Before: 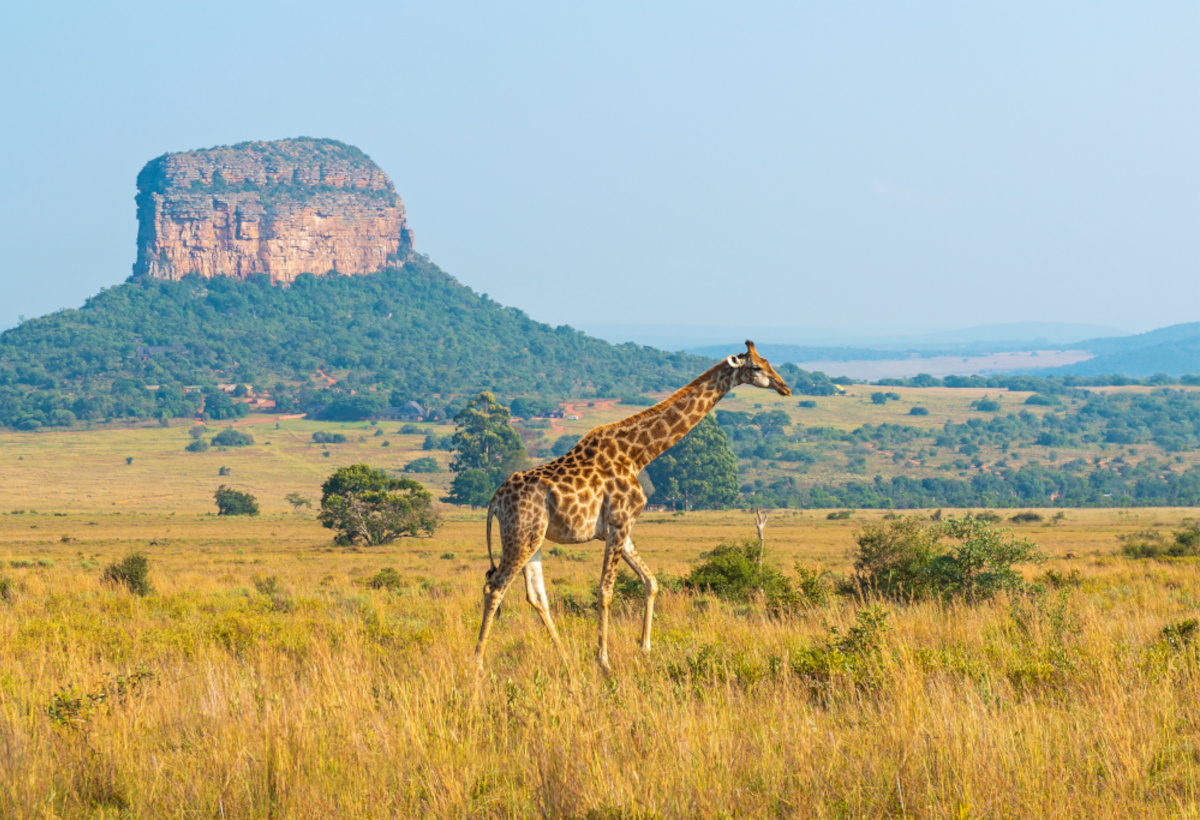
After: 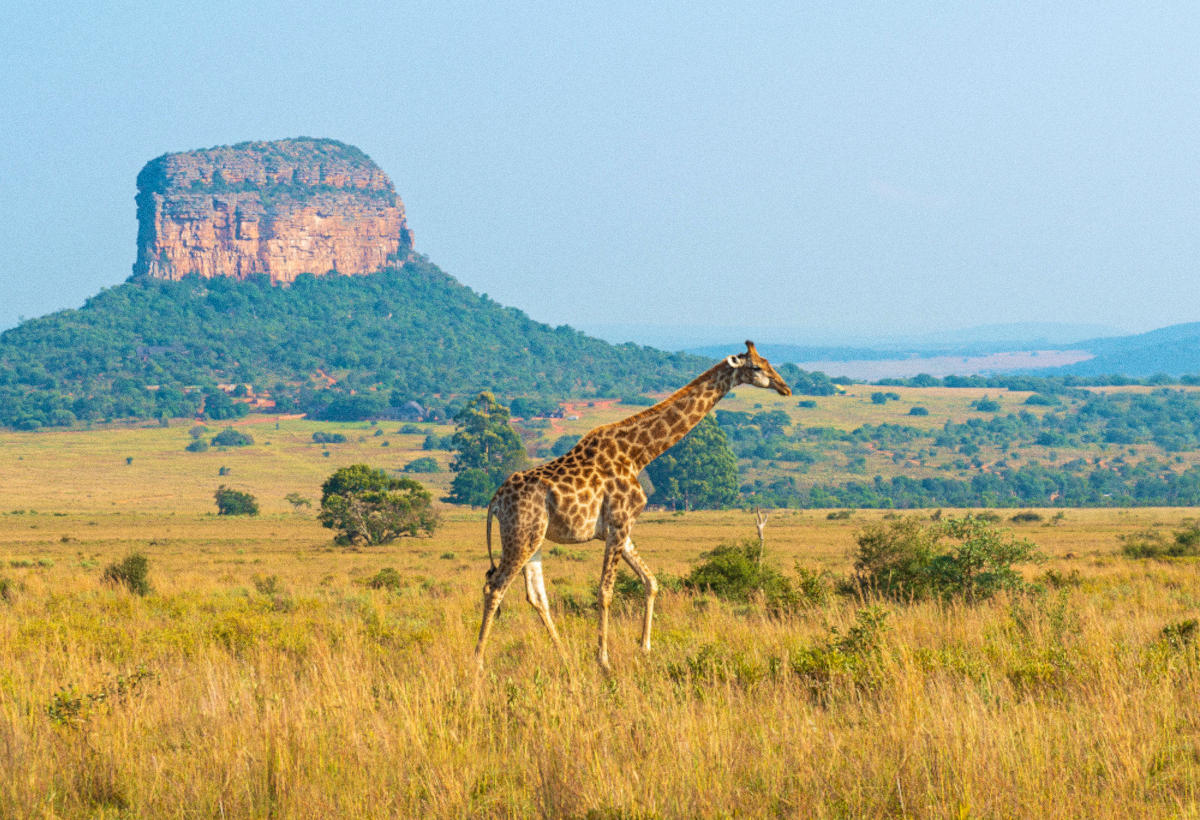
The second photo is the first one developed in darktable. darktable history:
velvia: on, module defaults
grain: coarseness 0.09 ISO
